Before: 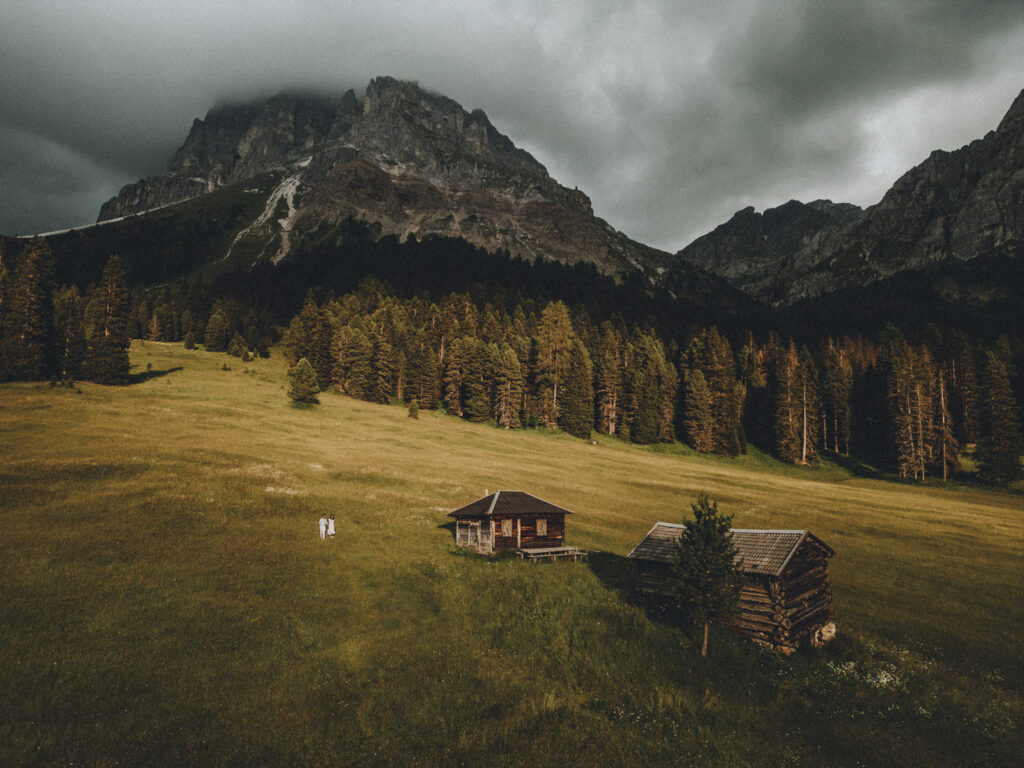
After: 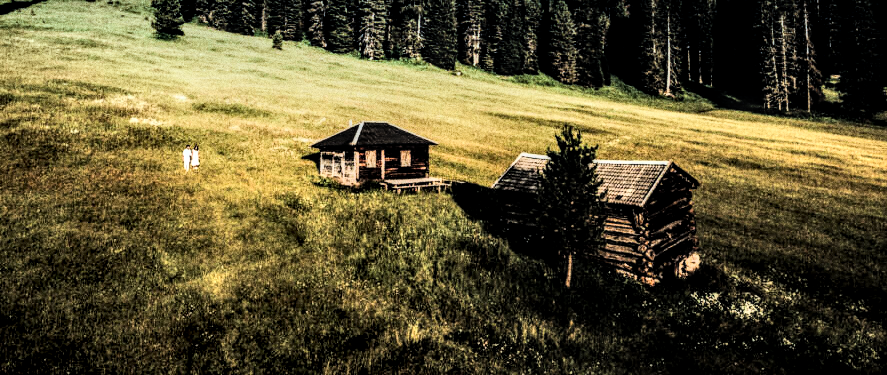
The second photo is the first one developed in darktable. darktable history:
contrast equalizer: octaves 7, y [[0.6 ×6], [0.55 ×6], [0 ×6], [0 ×6], [0 ×6]], mix 0.3
rgb curve: curves: ch0 [(0, 0) (0.21, 0.15) (0.24, 0.21) (0.5, 0.75) (0.75, 0.96) (0.89, 0.99) (1, 1)]; ch1 [(0, 0.02) (0.21, 0.13) (0.25, 0.2) (0.5, 0.67) (0.75, 0.9) (0.89, 0.97) (1, 1)]; ch2 [(0, 0.02) (0.21, 0.13) (0.25, 0.2) (0.5, 0.67) (0.75, 0.9) (0.89, 0.97) (1, 1)], compensate middle gray true
crop and rotate: left 13.306%, top 48.129%, bottom 2.928%
graduated density: density 2.02 EV, hardness 44%, rotation 0.374°, offset 8.21, hue 208.8°, saturation 97%
contrast brightness saturation: contrast 0.2, brightness 0.16, saturation 0.22
grain: strength 49.07%
local contrast: detail 160%
filmic rgb: black relative exposure -7.65 EV, white relative exposure 4.56 EV, hardness 3.61
